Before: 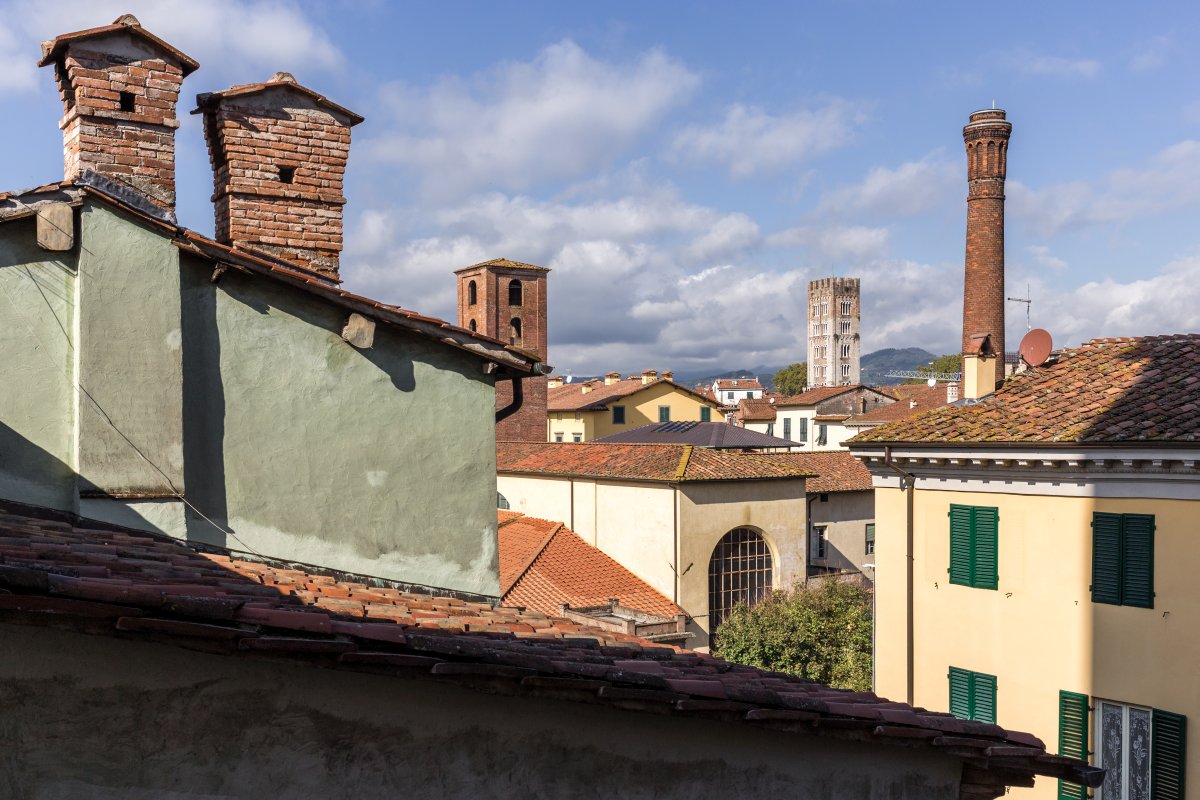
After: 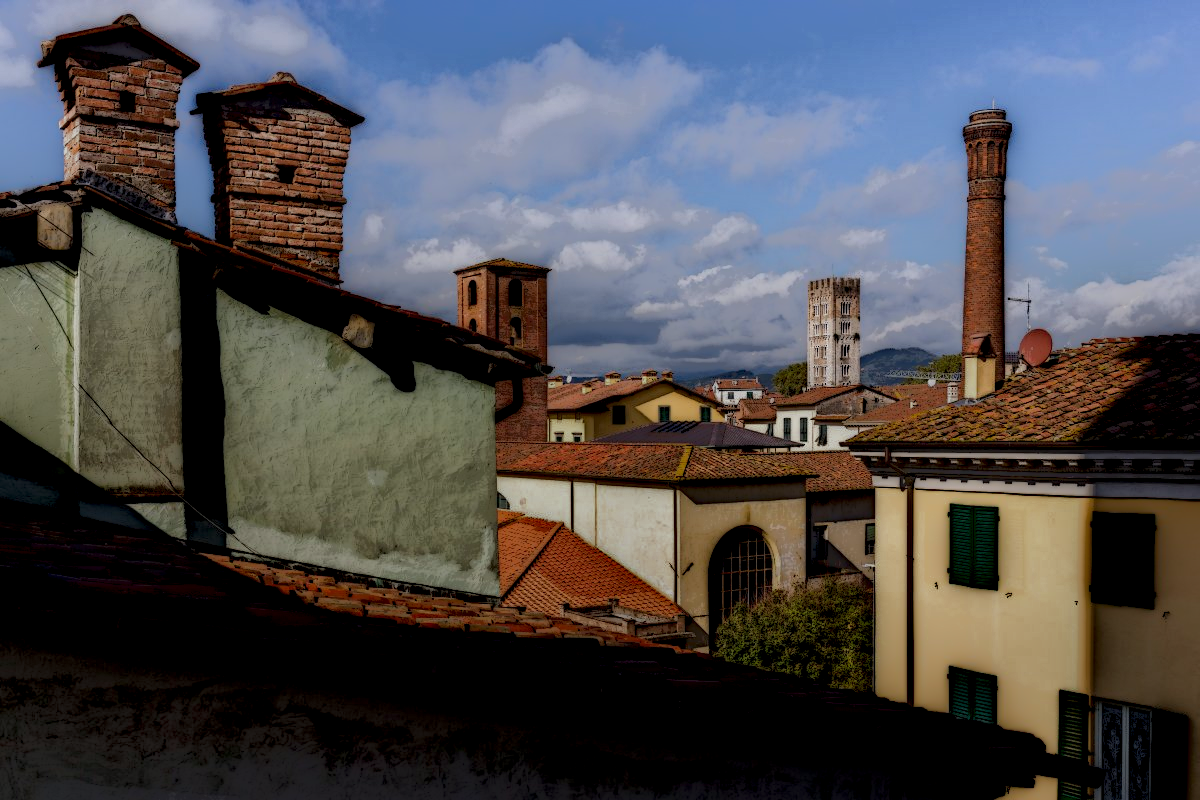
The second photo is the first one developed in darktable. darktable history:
local contrast: highlights 0%, shadows 198%, detail 164%, midtone range 0.001
haze removal: compatibility mode true, adaptive false
